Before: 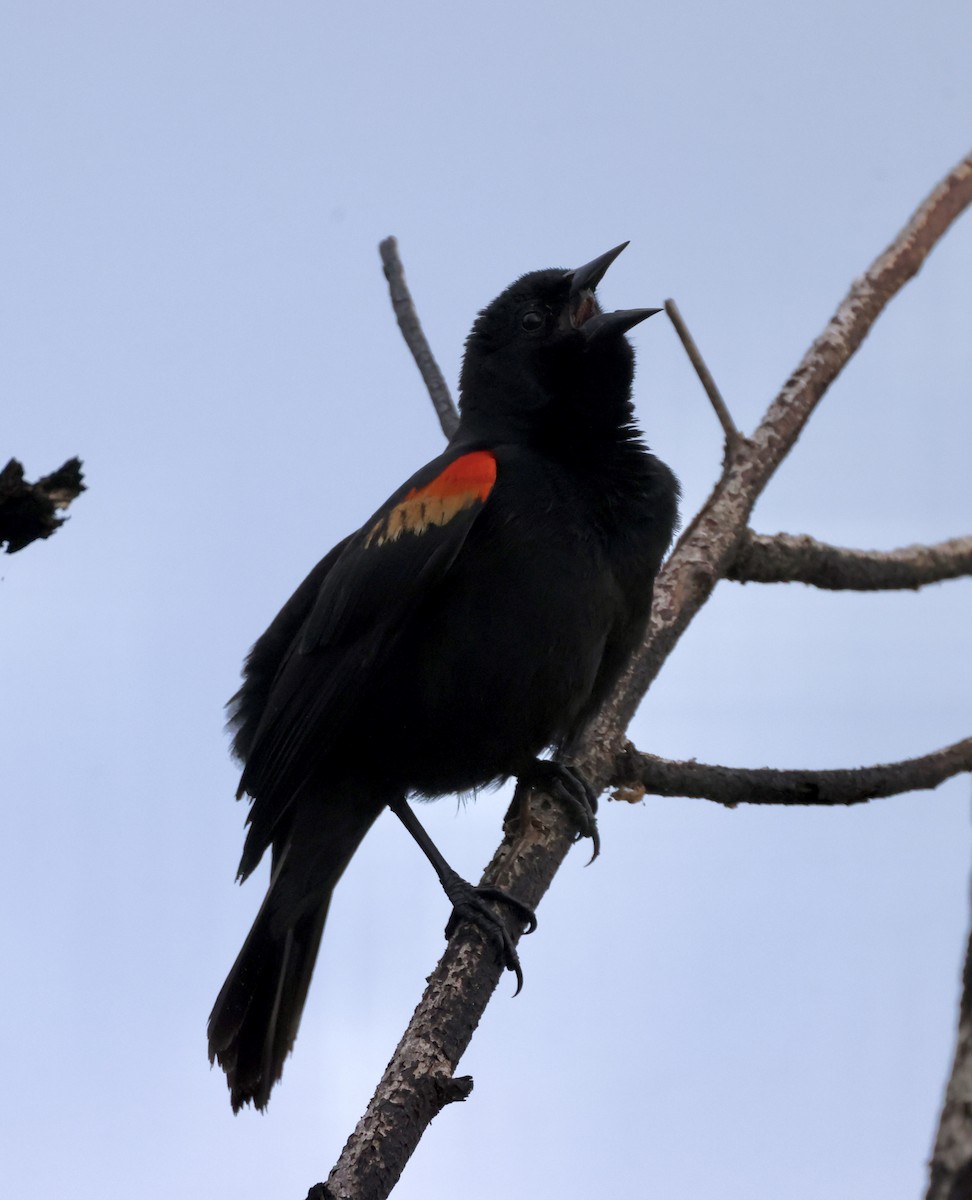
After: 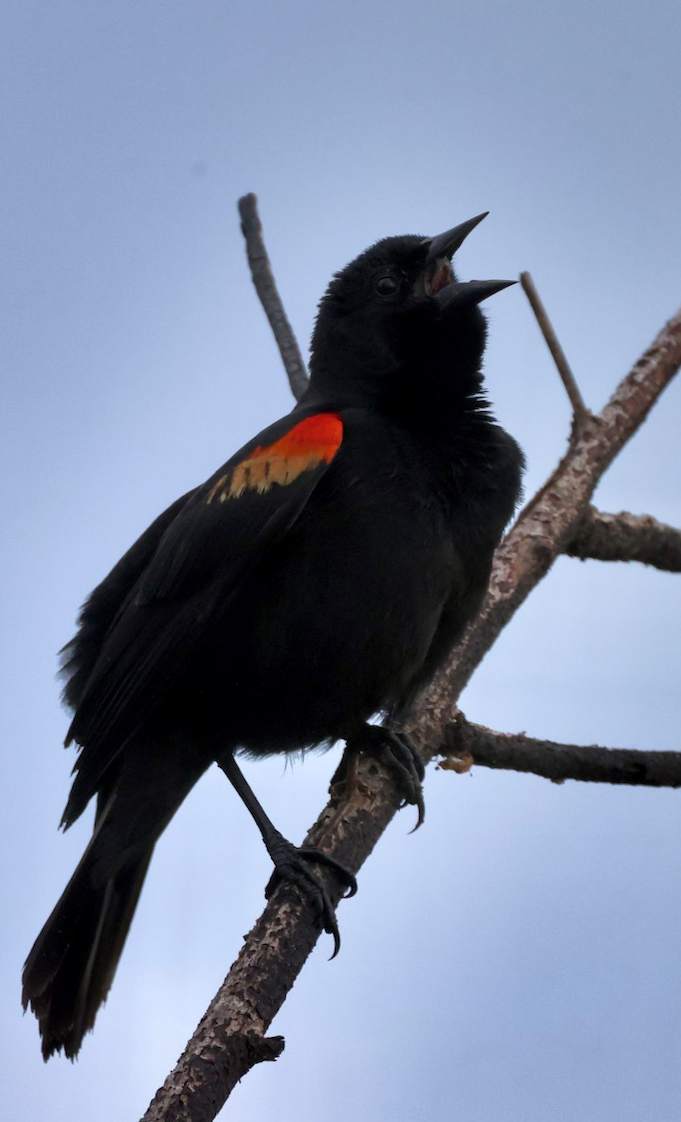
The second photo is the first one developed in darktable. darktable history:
crop and rotate: angle -3.27°, left 14.277%, top 0.028%, right 10.766%, bottom 0.028%
shadows and highlights: shadows 30.63, highlights -63.22, shadows color adjustment 98%, highlights color adjustment 58.61%, soften with gaussian
